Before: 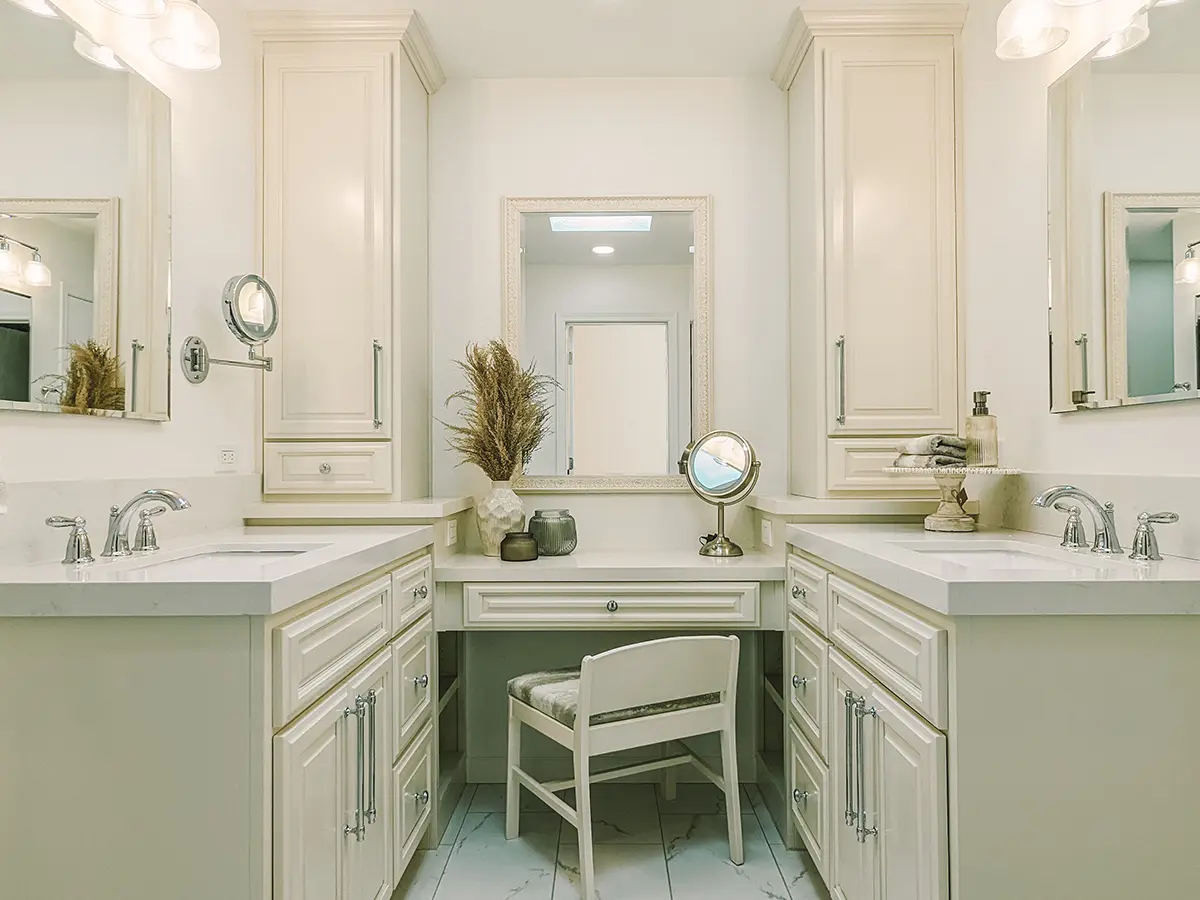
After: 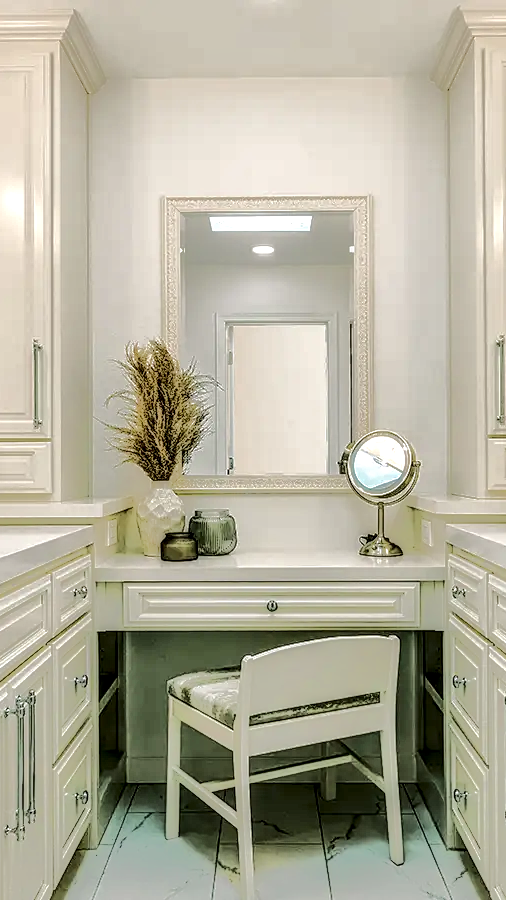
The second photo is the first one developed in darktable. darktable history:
tone equalizer: -8 EV -0.526 EV, -7 EV -0.346 EV, -6 EV -0.06 EV, -5 EV 0.434 EV, -4 EV 0.958 EV, -3 EV 0.821 EV, -2 EV -0.005 EV, -1 EV 0.127 EV, +0 EV -0.011 EV, edges refinement/feathering 500, mask exposure compensation -1.57 EV, preserve details no
local contrast: highlights 16%, detail 185%
crop: left 28.401%, right 29.428%
